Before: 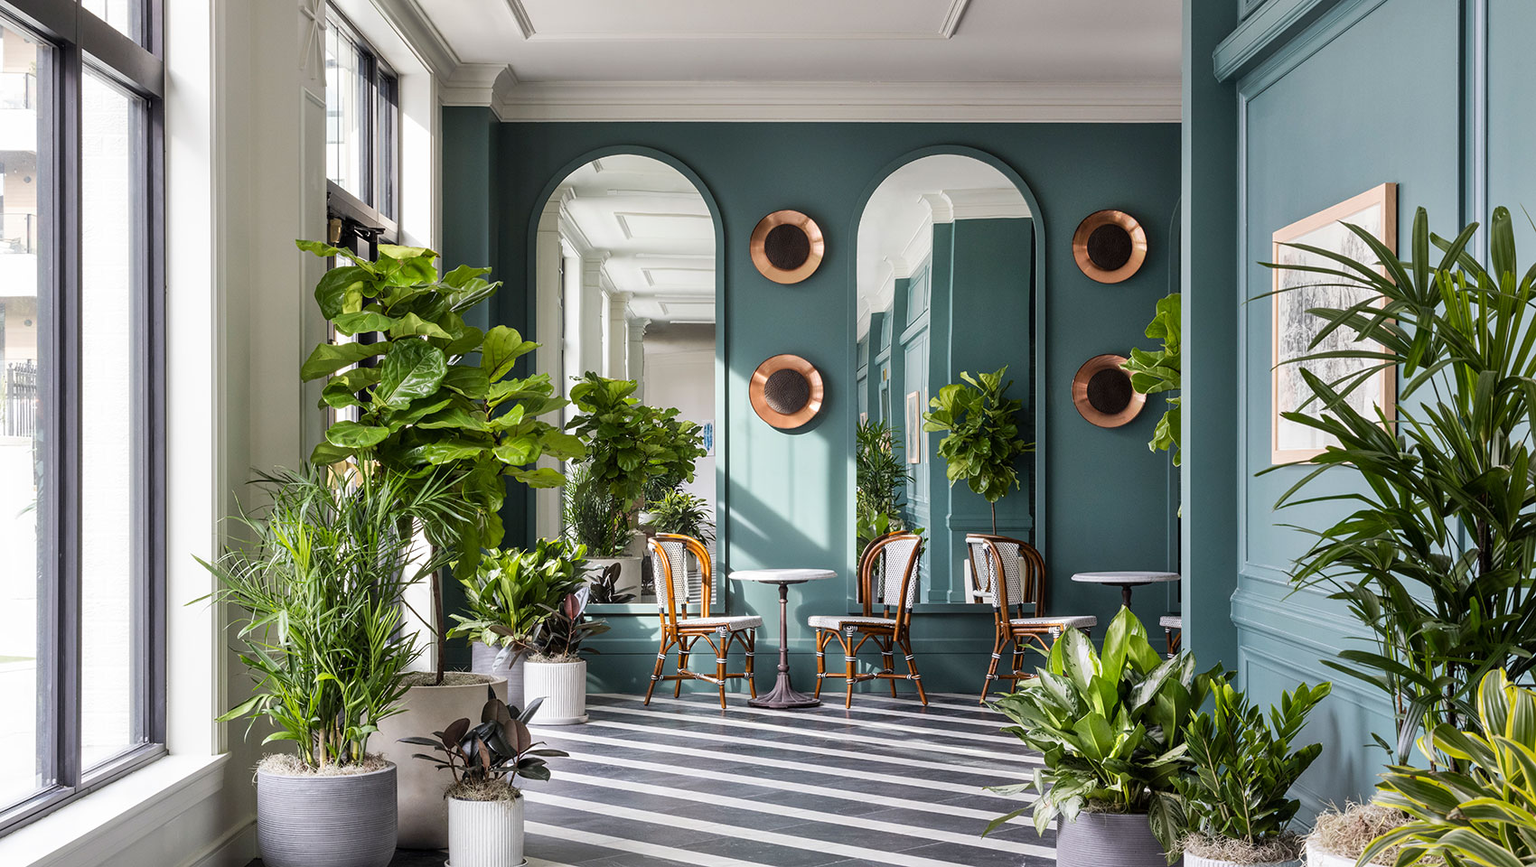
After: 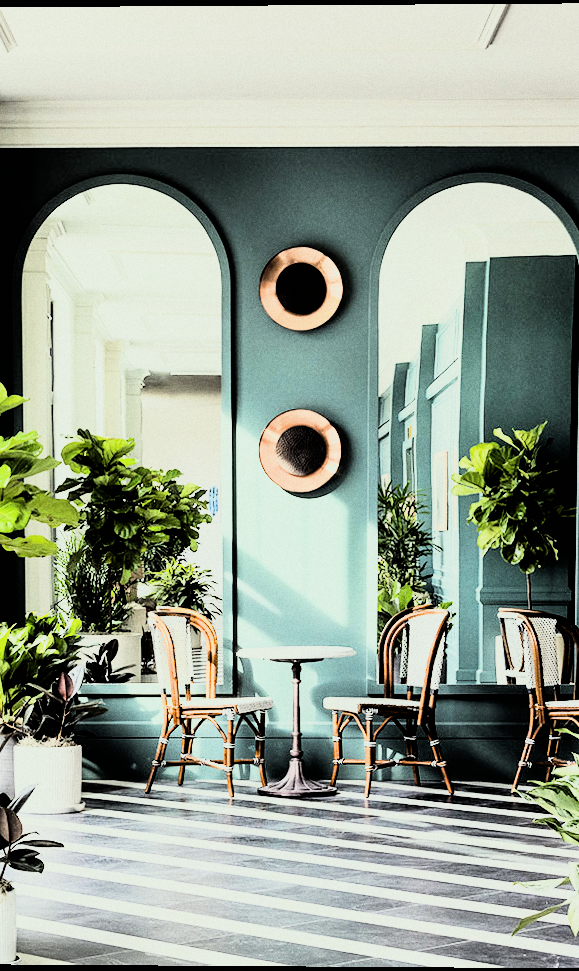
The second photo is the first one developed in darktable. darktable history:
rotate and perspective: lens shift (vertical) 0.048, lens shift (horizontal) -0.024, automatic cropping off
color correction: highlights a* -4.73, highlights b* 5.06, saturation 0.97
filmic rgb: black relative exposure -5 EV, white relative exposure 3.5 EV, hardness 3.19, contrast 1.4, highlights saturation mix -30%
contrast brightness saturation: saturation -0.04
crop: left 33.36%, right 33.36%
tone equalizer: on, module defaults
rgb curve: curves: ch0 [(0, 0) (0.21, 0.15) (0.24, 0.21) (0.5, 0.75) (0.75, 0.96) (0.89, 0.99) (1, 1)]; ch1 [(0, 0.02) (0.21, 0.13) (0.25, 0.2) (0.5, 0.67) (0.75, 0.9) (0.89, 0.97) (1, 1)]; ch2 [(0, 0.02) (0.21, 0.13) (0.25, 0.2) (0.5, 0.67) (0.75, 0.9) (0.89, 0.97) (1, 1)], compensate middle gray true
grain: coarseness 0.47 ISO
